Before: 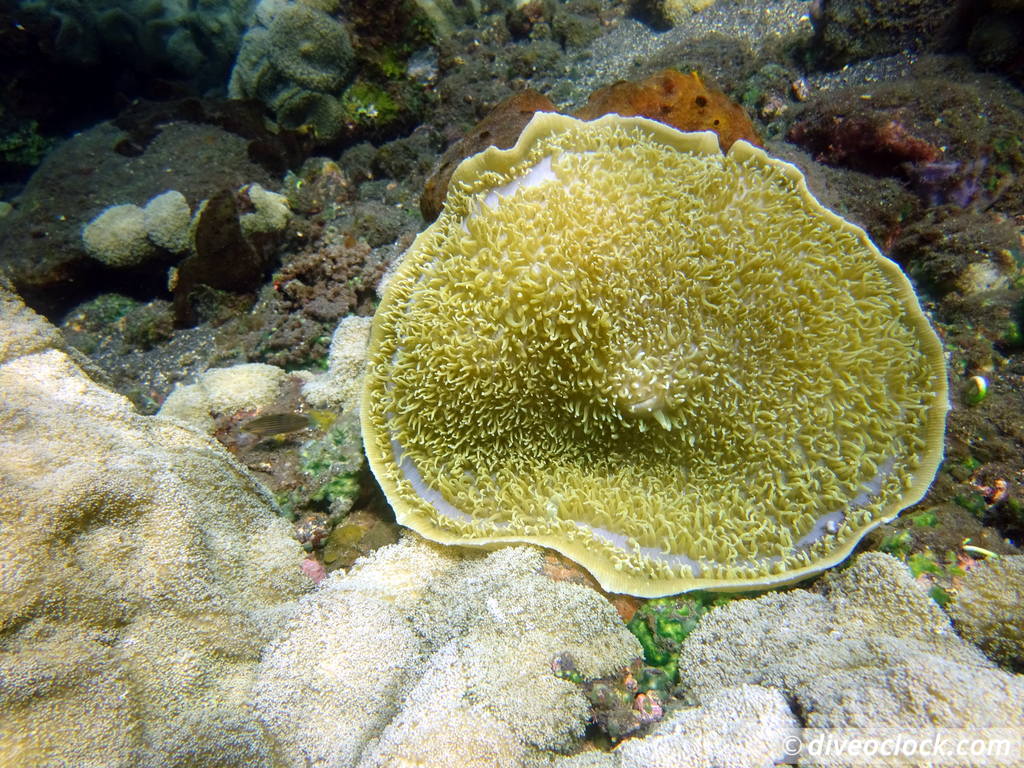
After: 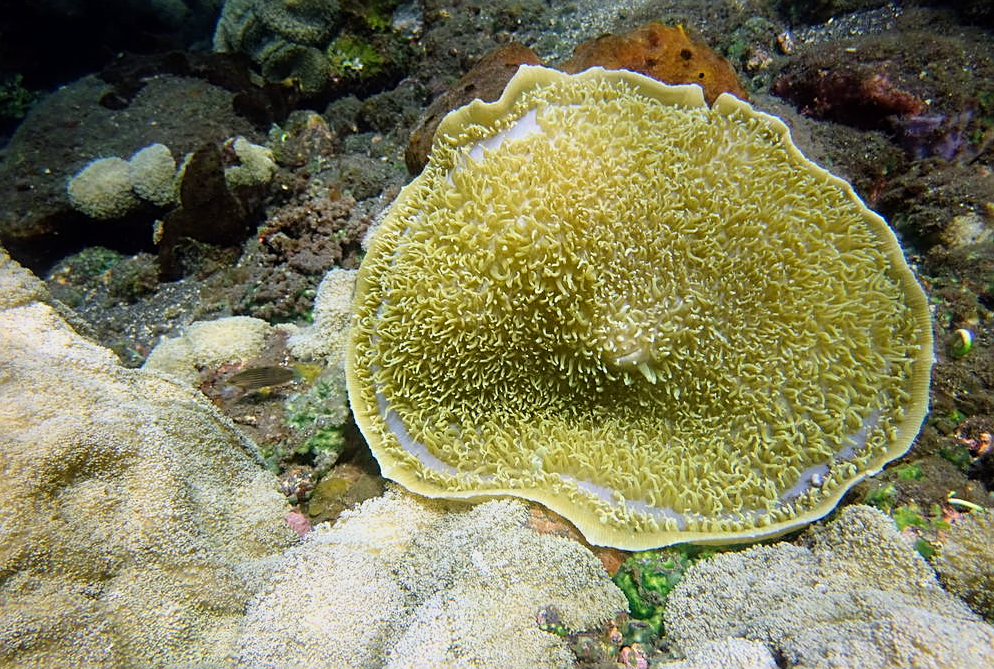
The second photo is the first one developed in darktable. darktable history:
sharpen: on, module defaults
crop: left 1.507%, top 6.147%, right 1.379%, bottom 6.637%
filmic rgb: black relative exposure -11.35 EV, white relative exposure 3.22 EV, hardness 6.76, color science v6 (2022)
